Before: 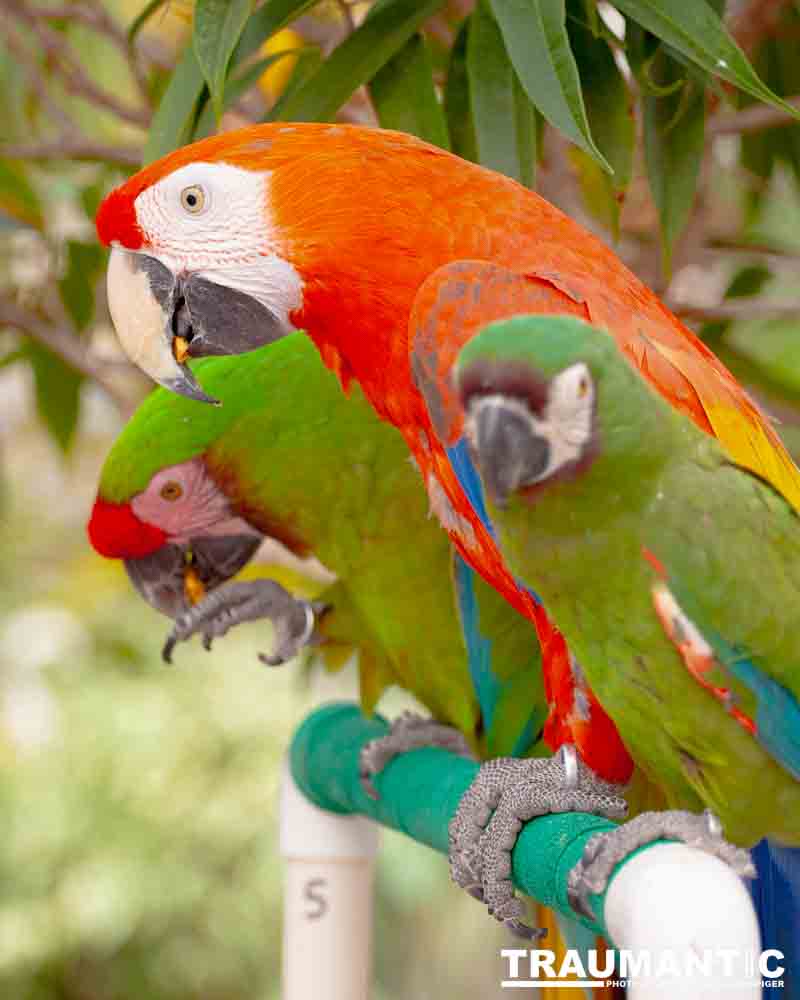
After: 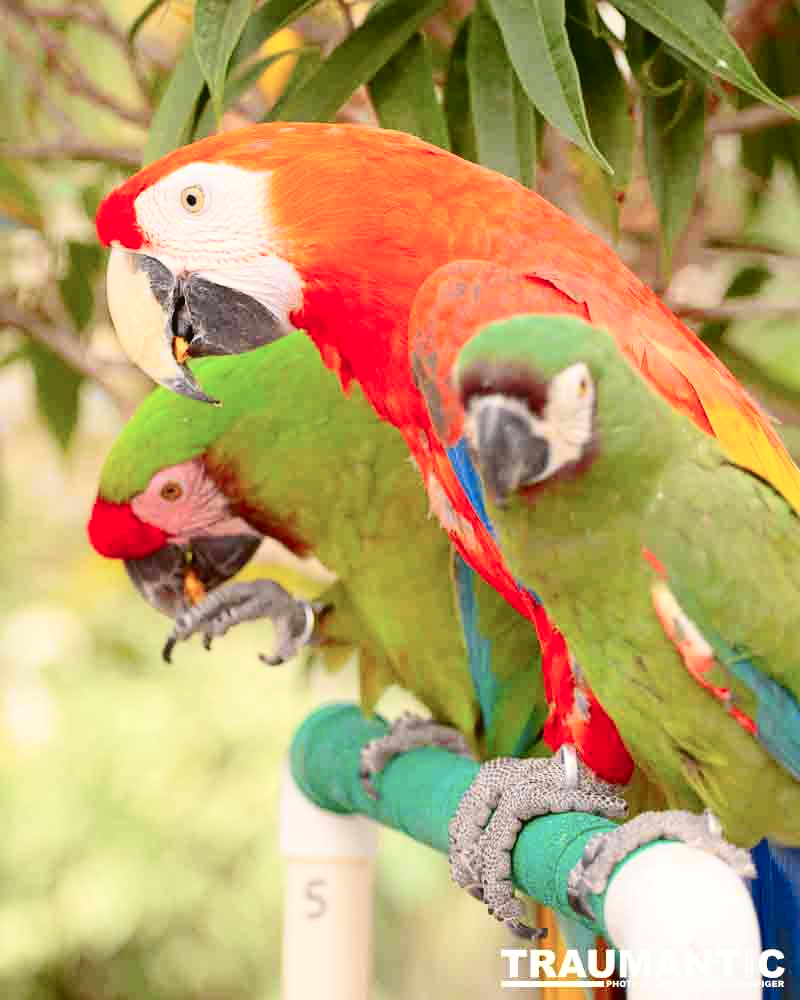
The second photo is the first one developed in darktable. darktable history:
tone curve: curves: ch0 [(0, 0.026) (0.184, 0.172) (0.391, 0.468) (0.446, 0.56) (0.605, 0.758) (0.831, 0.931) (0.992, 1)]; ch1 [(0, 0) (0.437, 0.447) (0.501, 0.502) (0.538, 0.539) (0.574, 0.589) (0.617, 0.64) (0.699, 0.749) (0.859, 0.919) (1, 1)]; ch2 [(0, 0) (0.33, 0.301) (0.421, 0.443) (0.447, 0.482) (0.499, 0.509) (0.538, 0.564) (0.585, 0.615) (0.664, 0.664) (1, 1)], color space Lab, independent channels, preserve colors none
